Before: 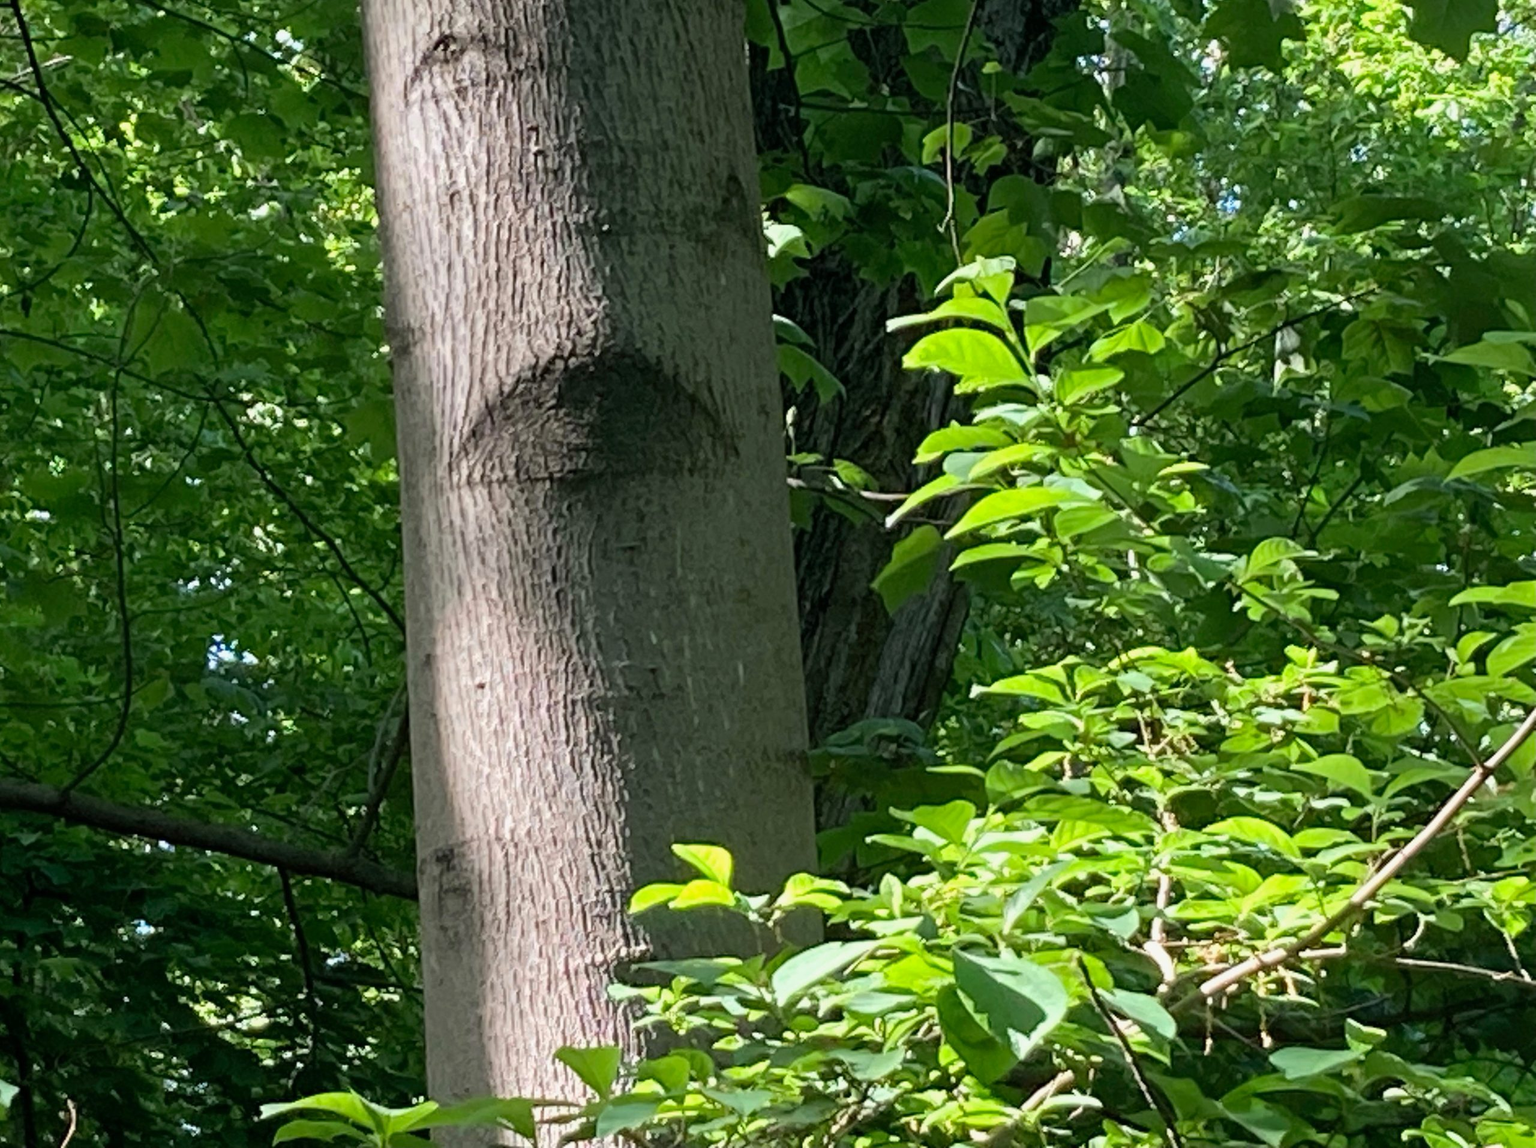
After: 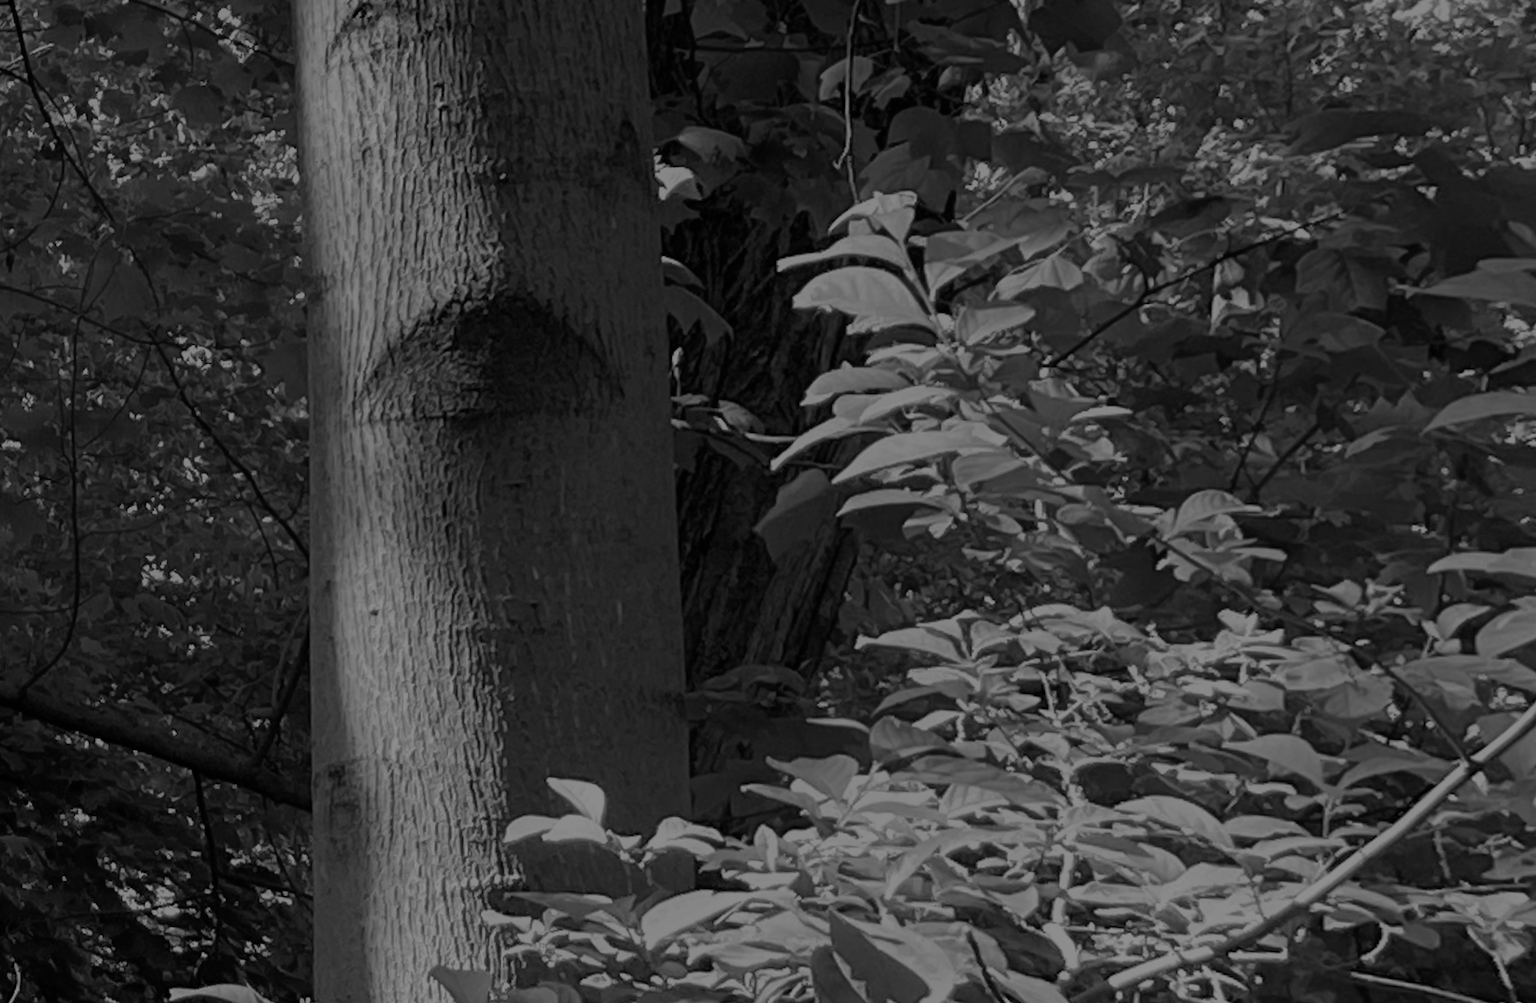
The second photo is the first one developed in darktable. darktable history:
tone equalizer: on, module defaults
exposure: exposure -1 EV, compensate highlight preservation false
rotate and perspective: rotation 1.69°, lens shift (vertical) -0.023, lens shift (horizontal) -0.291, crop left 0.025, crop right 0.988, crop top 0.092, crop bottom 0.842
monochrome: a 79.32, b 81.83, size 1.1
